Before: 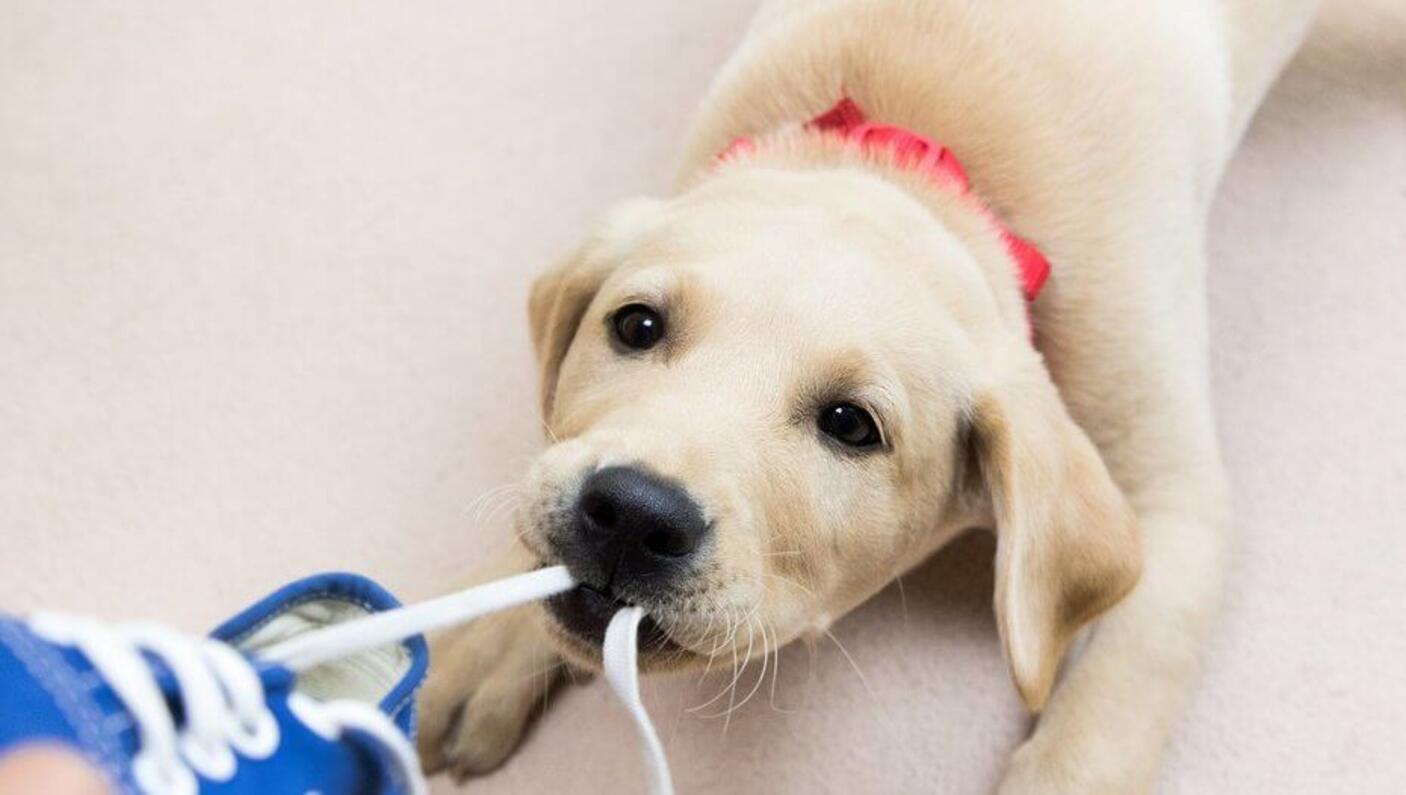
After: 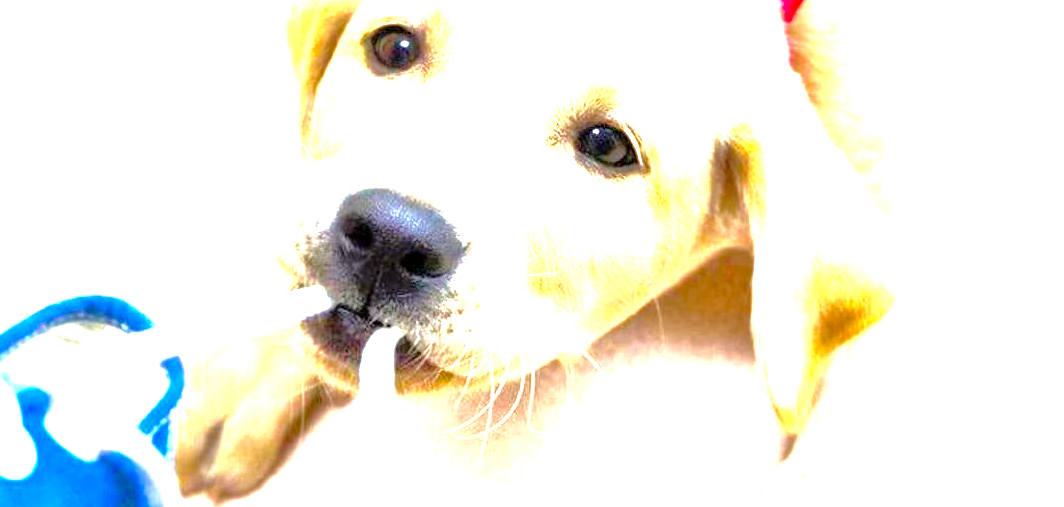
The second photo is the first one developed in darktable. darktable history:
crop and rotate: left 17.299%, top 35.115%, right 7.015%, bottom 1.024%
local contrast: mode bilateral grid, contrast 20, coarseness 50, detail 144%, midtone range 0.2
exposure: exposure 1.223 EV, compensate highlight preservation false
tone equalizer: -7 EV 0.15 EV, -6 EV 0.6 EV, -5 EV 1.15 EV, -4 EV 1.33 EV, -3 EV 1.15 EV, -2 EV 0.6 EV, -1 EV 0.15 EV, mask exposure compensation -0.5 EV
color balance rgb: linear chroma grading › global chroma 10%, perceptual saturation grading › global saturation 40%, perceptual brilliance grading › global brilliance 30%, global vibrance 20%
